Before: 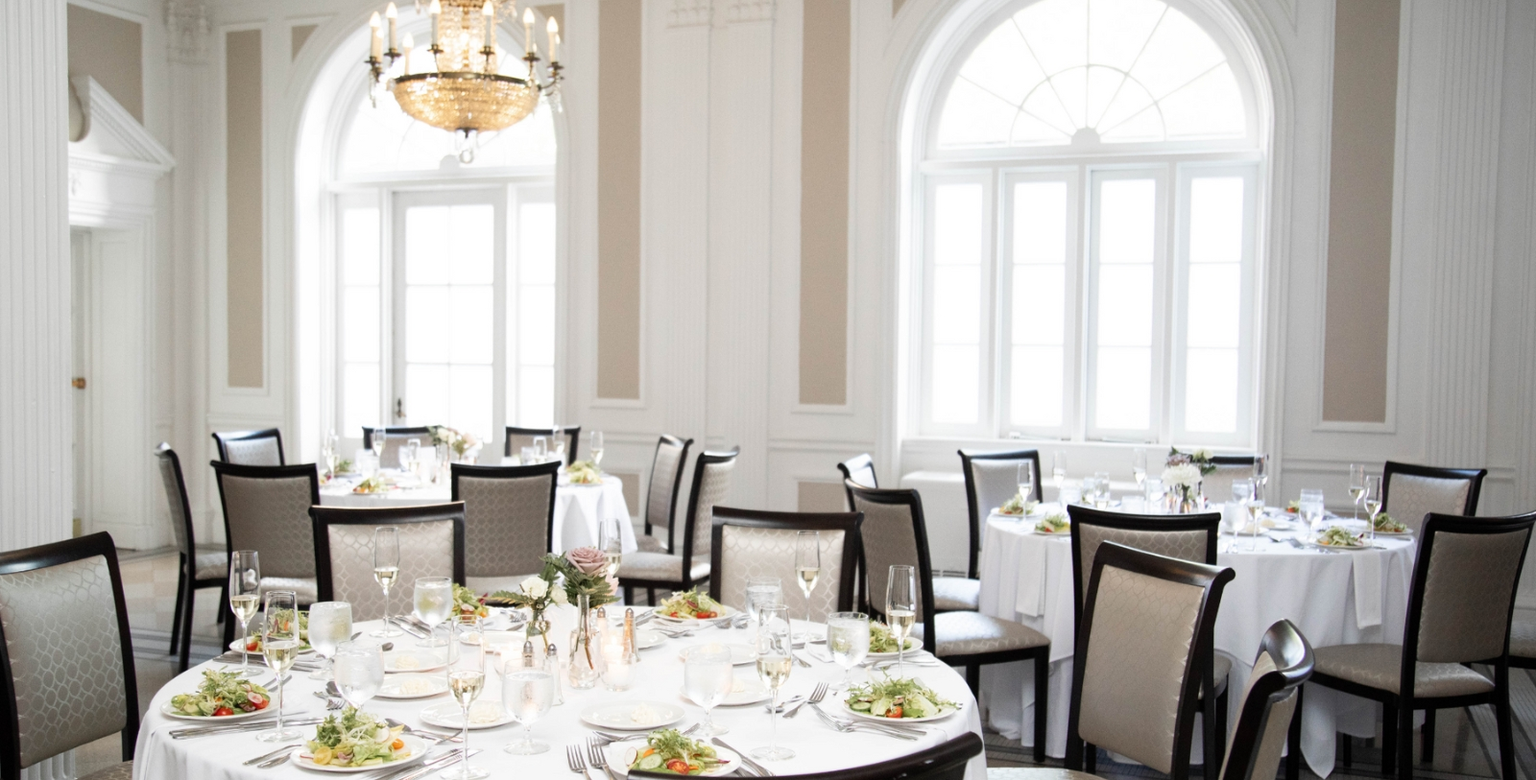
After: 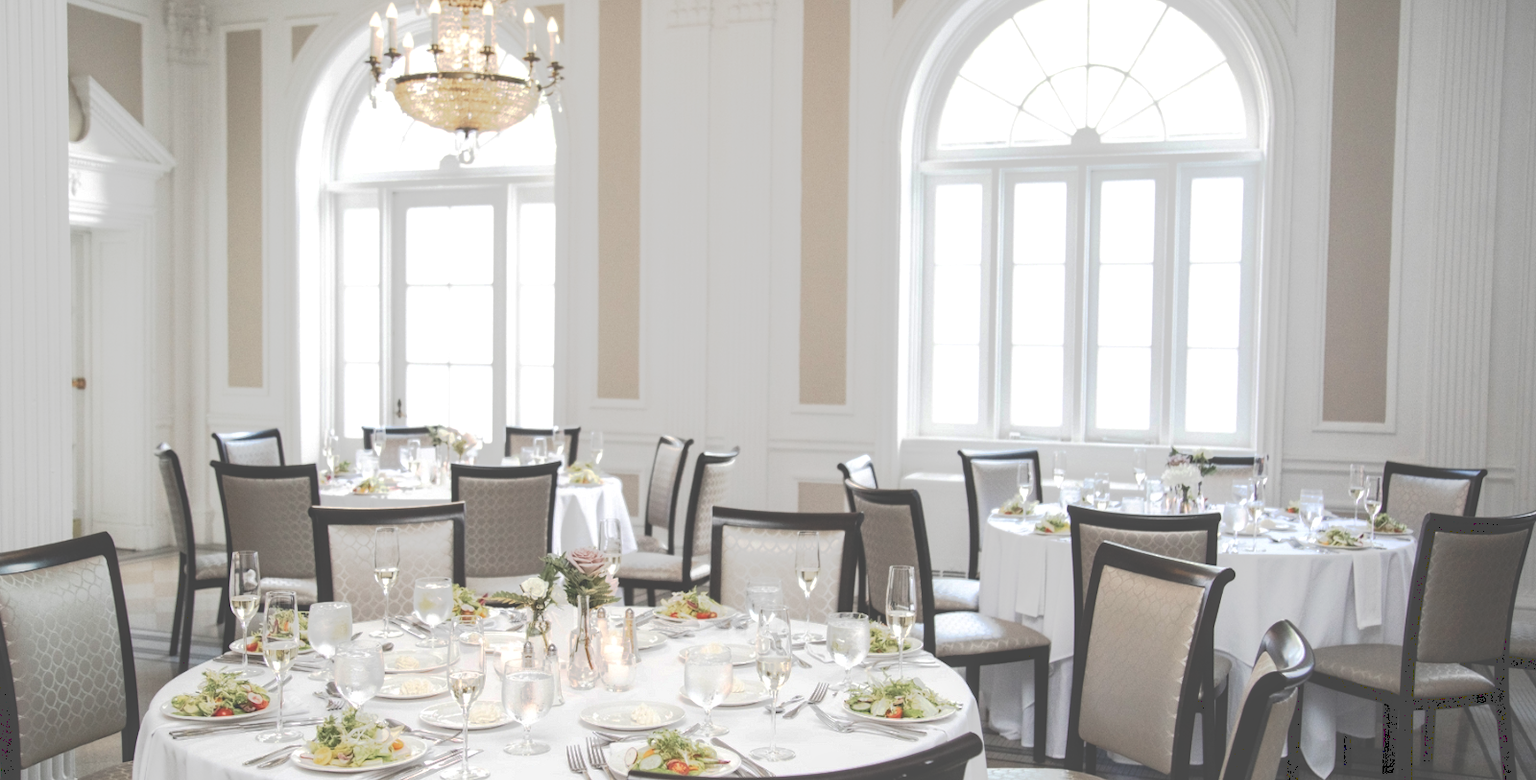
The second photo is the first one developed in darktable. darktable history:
local contrast: on, module defaults
tone curve: curves: ch0 [(0, 0) (0.003, 0.313) (0.011, 0.317) (0.025, 0.317) (0.044, 0.322) (0.069, 0.327) (0.1, 0.335) (0.136, 0.347) (0.177, 0.364) (0.224, 0.384) (0.277, 0.421) (0.335, 0.459) (0.399, 0.501) (0.468, 0.554) (0.543, 0.611) (0.623, 0.679) (0.709, 0.751) (0.801, 0.804) (0.898, 0.844) (1, 1)], preserve colors none
